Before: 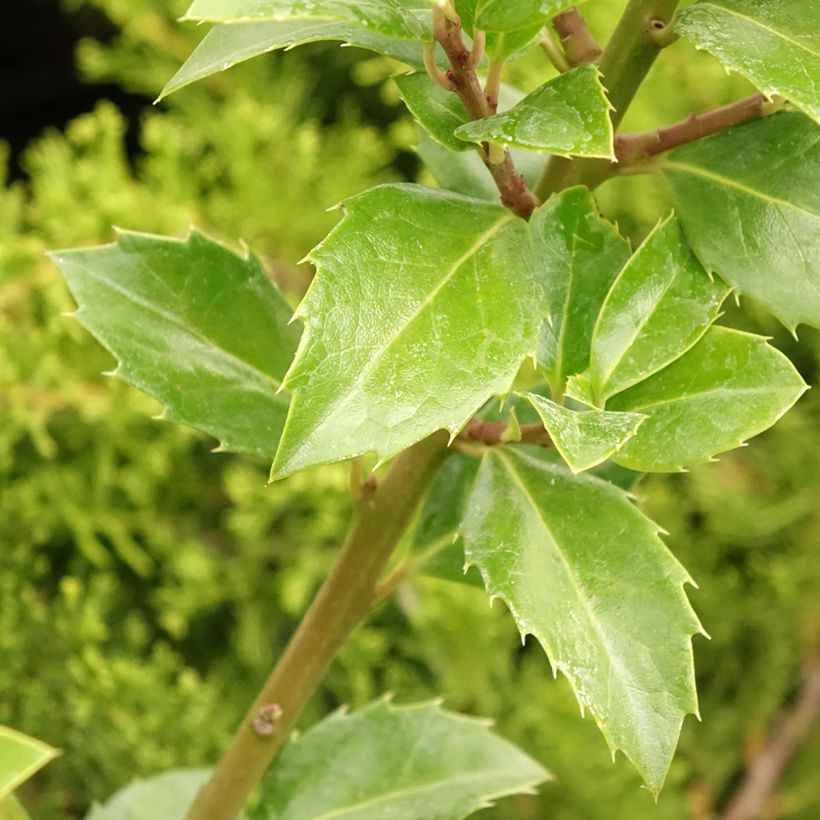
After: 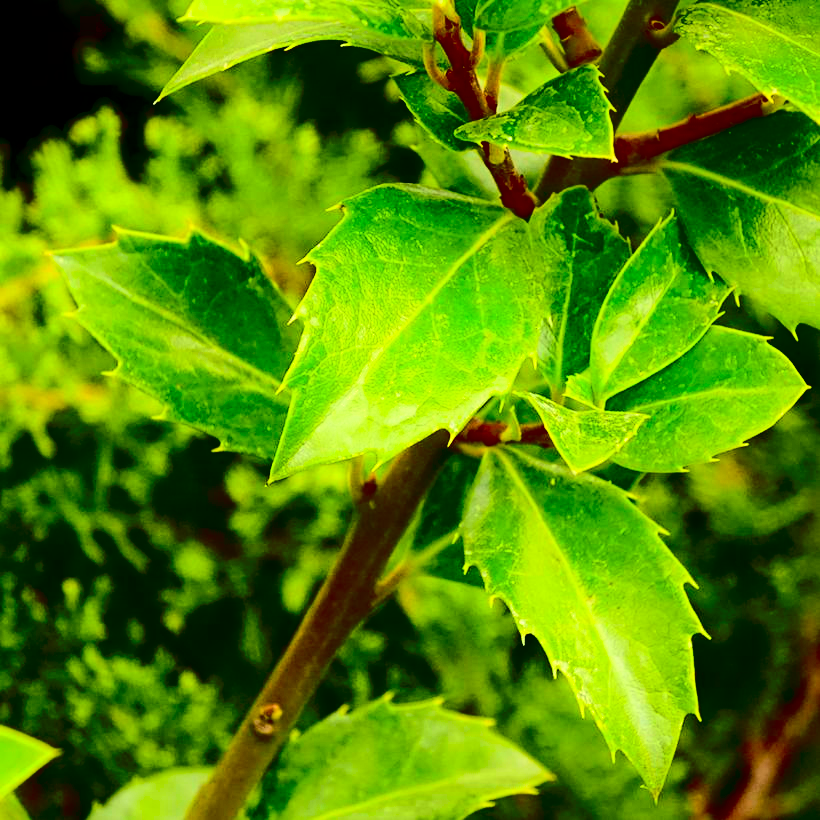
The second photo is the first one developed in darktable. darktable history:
contrast equalizer: octaves 7, y [[0.439, 0.44, 0.442, 0.457, 0.493, 0.498], [0.5 ×6], [0.5 ×6], [0 ×6], [0 ×6]]
shadows and highlights: on, module defaults
contrast brightness saturation: contrast 0.758, brightness -0.987, saturation 0.997
